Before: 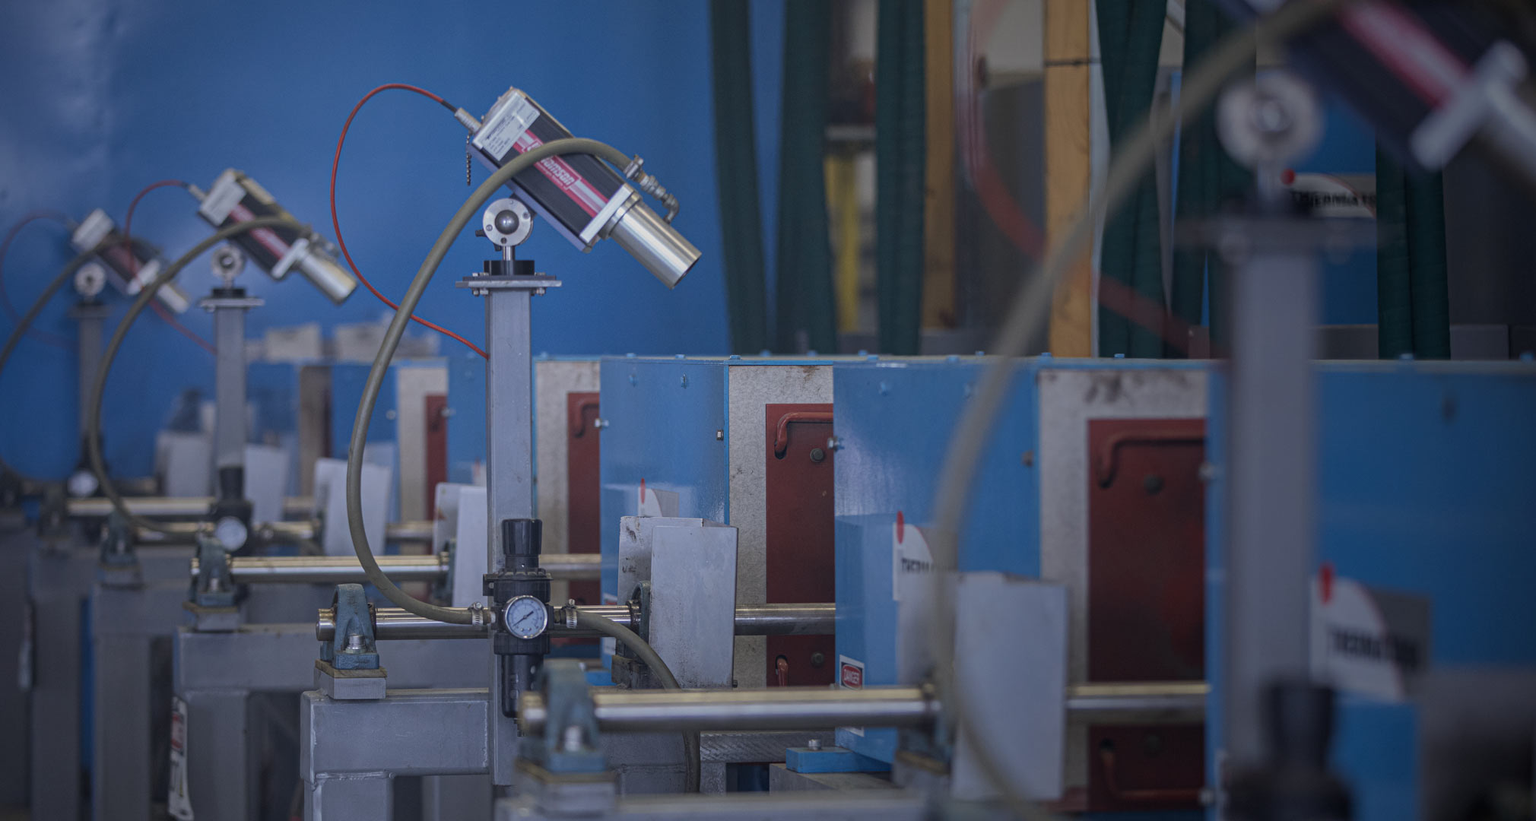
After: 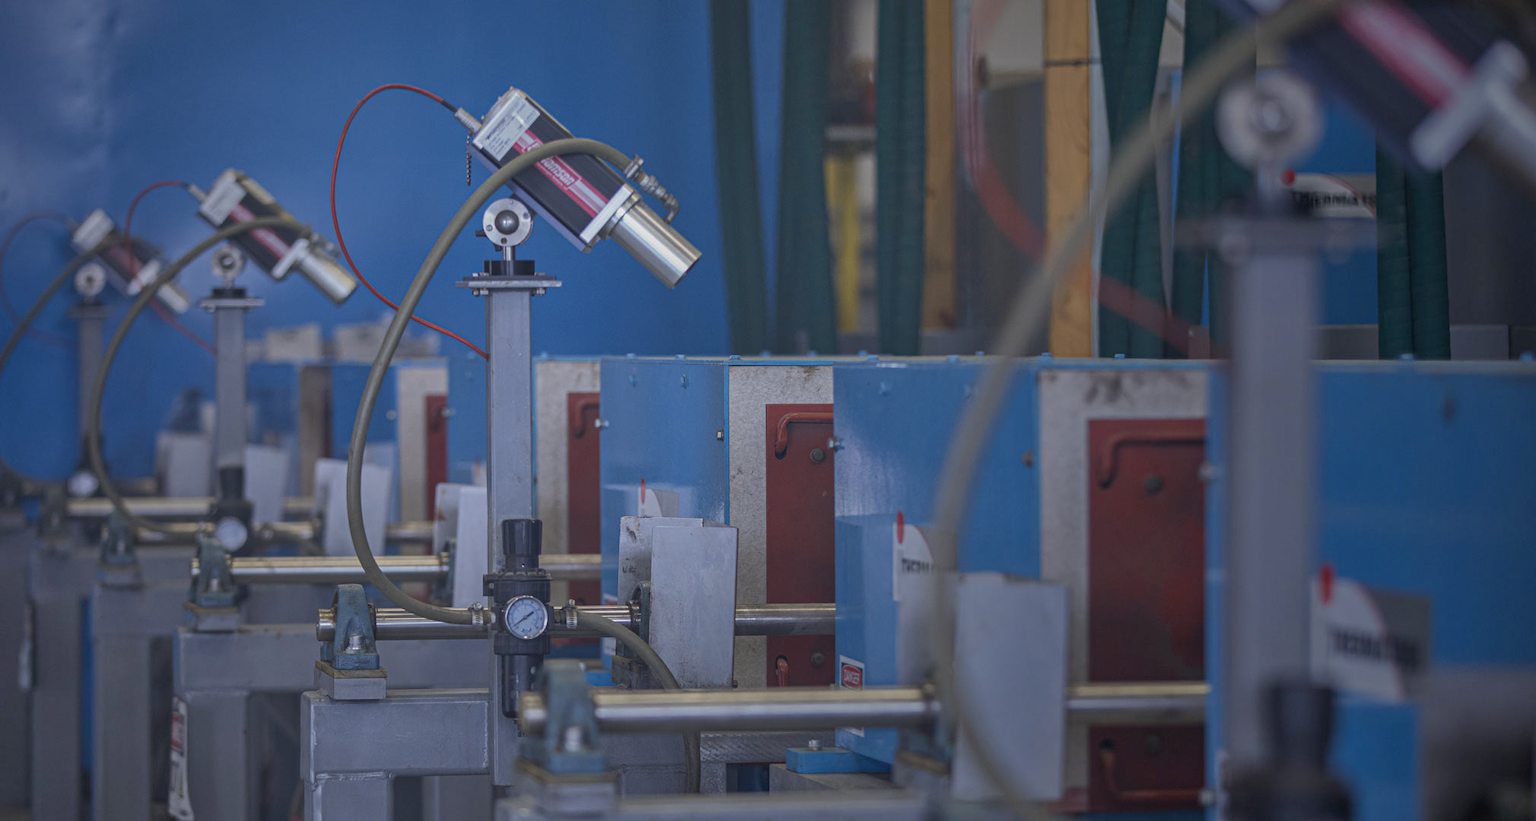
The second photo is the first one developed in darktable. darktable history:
exposure: black level correction 0, exposure 1.001 EV, compensate highlight preservation false
tone equalizer: -8 EV -0.017 EV, -7 EV 0.044 EV, -6 EV -0.006 EV, -5 EV 0.008 EV, -4 EV -0.043 EV, -3 EV -0.238 EV, -2 EV -0.647 EV, -1 EV -0.988 EV, +0 EV -0.947 EV
